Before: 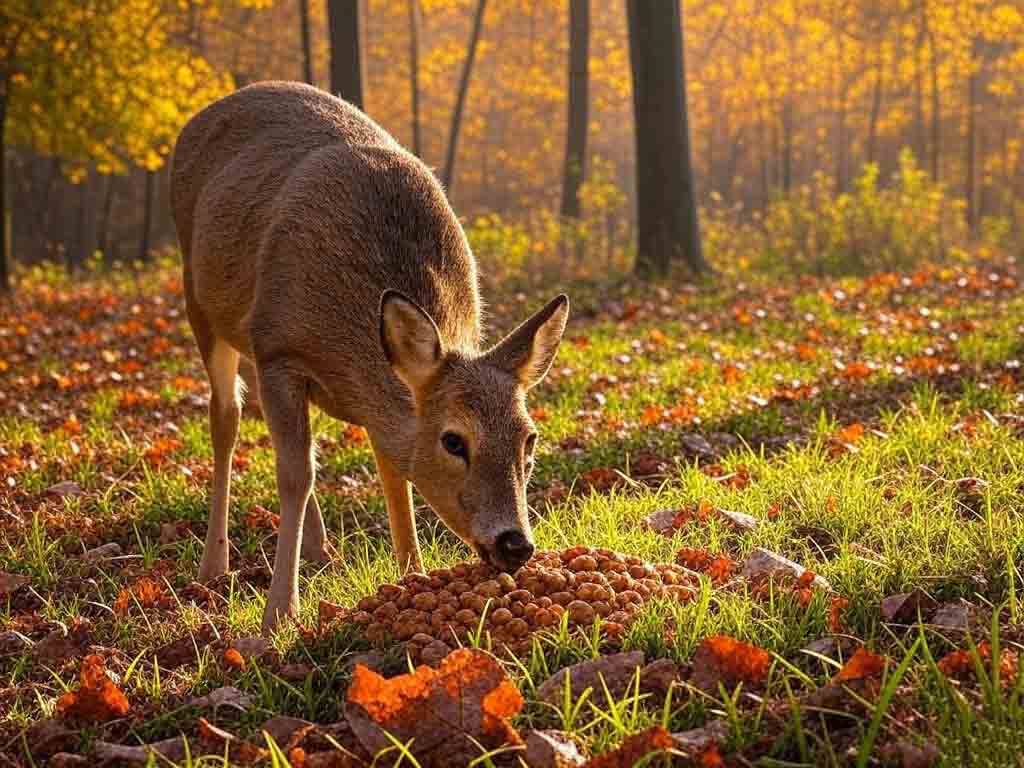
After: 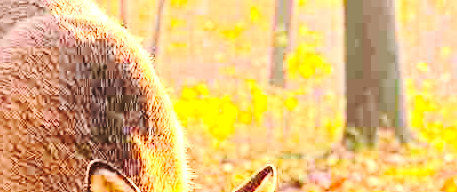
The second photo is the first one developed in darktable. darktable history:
crop: left 28.64%, top 16.832%, right 26.637%, bottom 58.055%
contrast brightness saturation: contrast 0.24, brightness 0.26, saturation 0.39
tone curve: curves: ch0 [(0, 0) (0.003, 0.06) (0.011, 0.071) (0.025, 0.085) (0.044, 0.104) (0.069, 0.123) (0.1, 0.146) (0.136, 0.167) (0.177, 0.205) (0.224, 0.248) (0.277, 0.309) (0.335, 0.384) (0.399, 0.467) (0.468, 0.553) (0.543, 0.633) (0.623, 0.698) (0.709, 0.769) (0.801, 0.841) (0.898, 0.912) (1, 1)], preserve colors none
exposure: black level correction 0.001, exposure 1.719 EV, compensate exposure bias true, compensate highlight preservation false
tone equalizer: -8 EV -0.417 EV, -7 EV -0.389 EV, -6 EV -0.333 EV, -5 EV -0.222 EV, -3 EV 0.222 EV, -2 EV 0.333 EV, -1 EV 0.389 EV, +0 EV 0.417 EV, edges refinement/feathering 500, mask exposure compensation -1.57 EV, preserve details no
